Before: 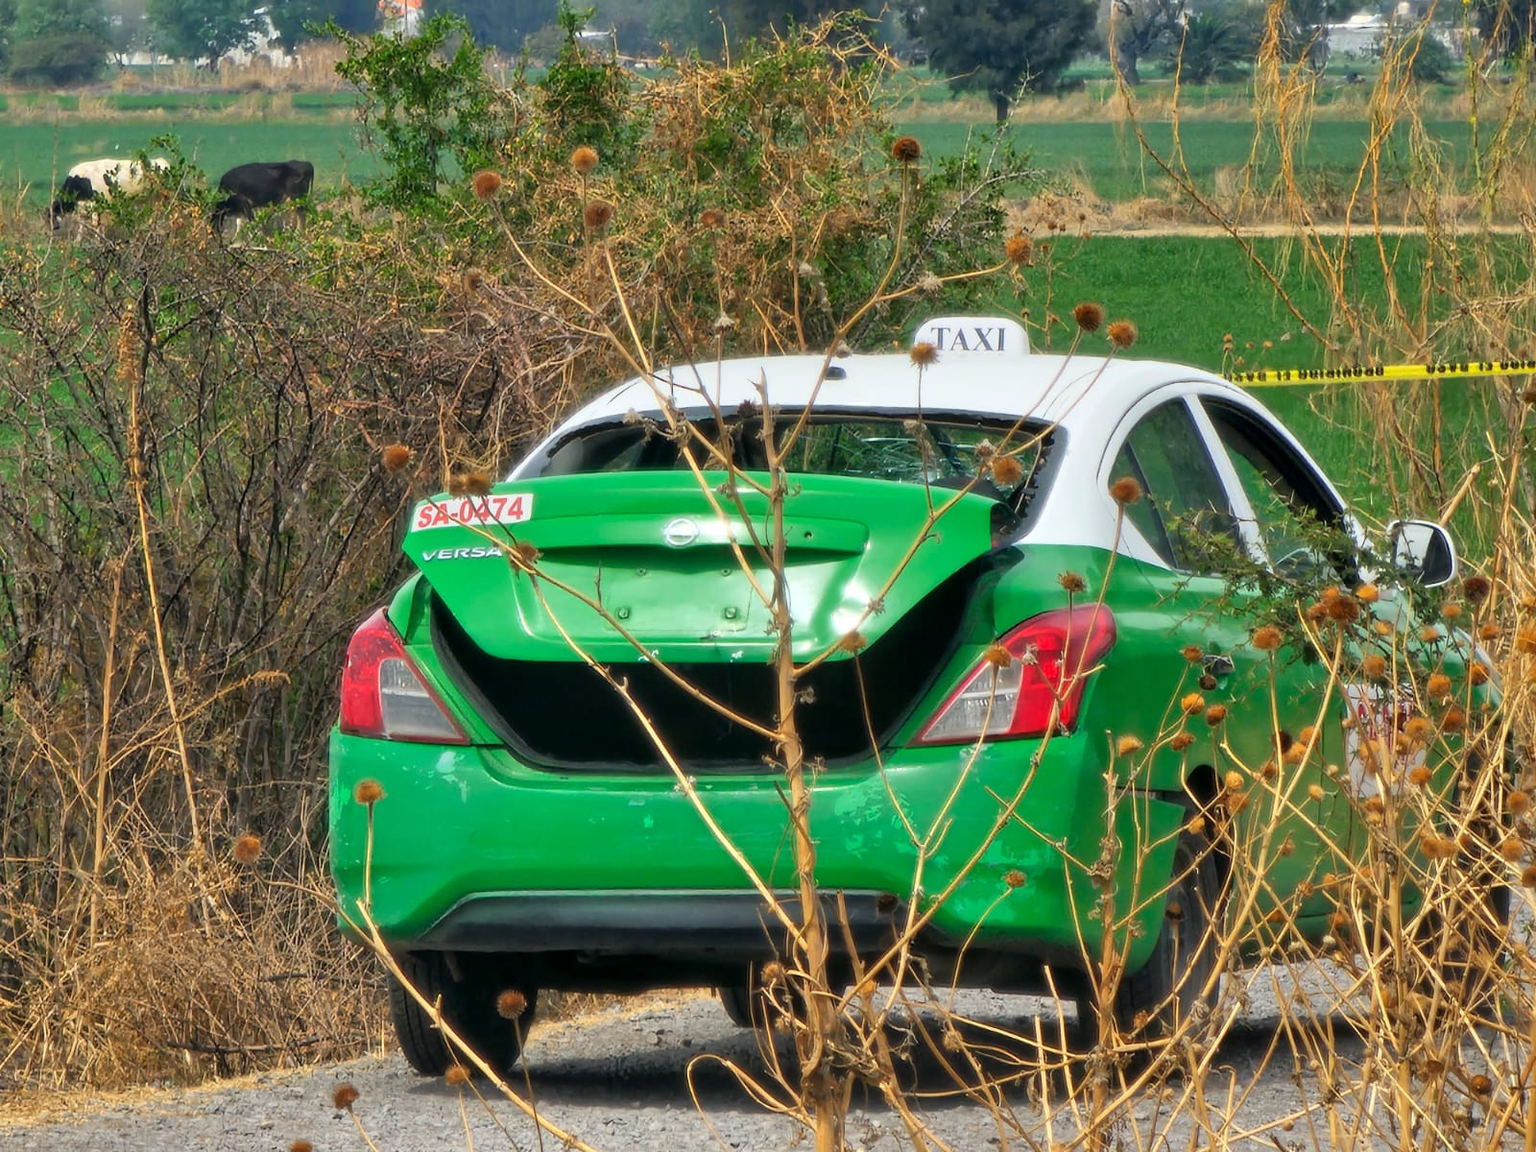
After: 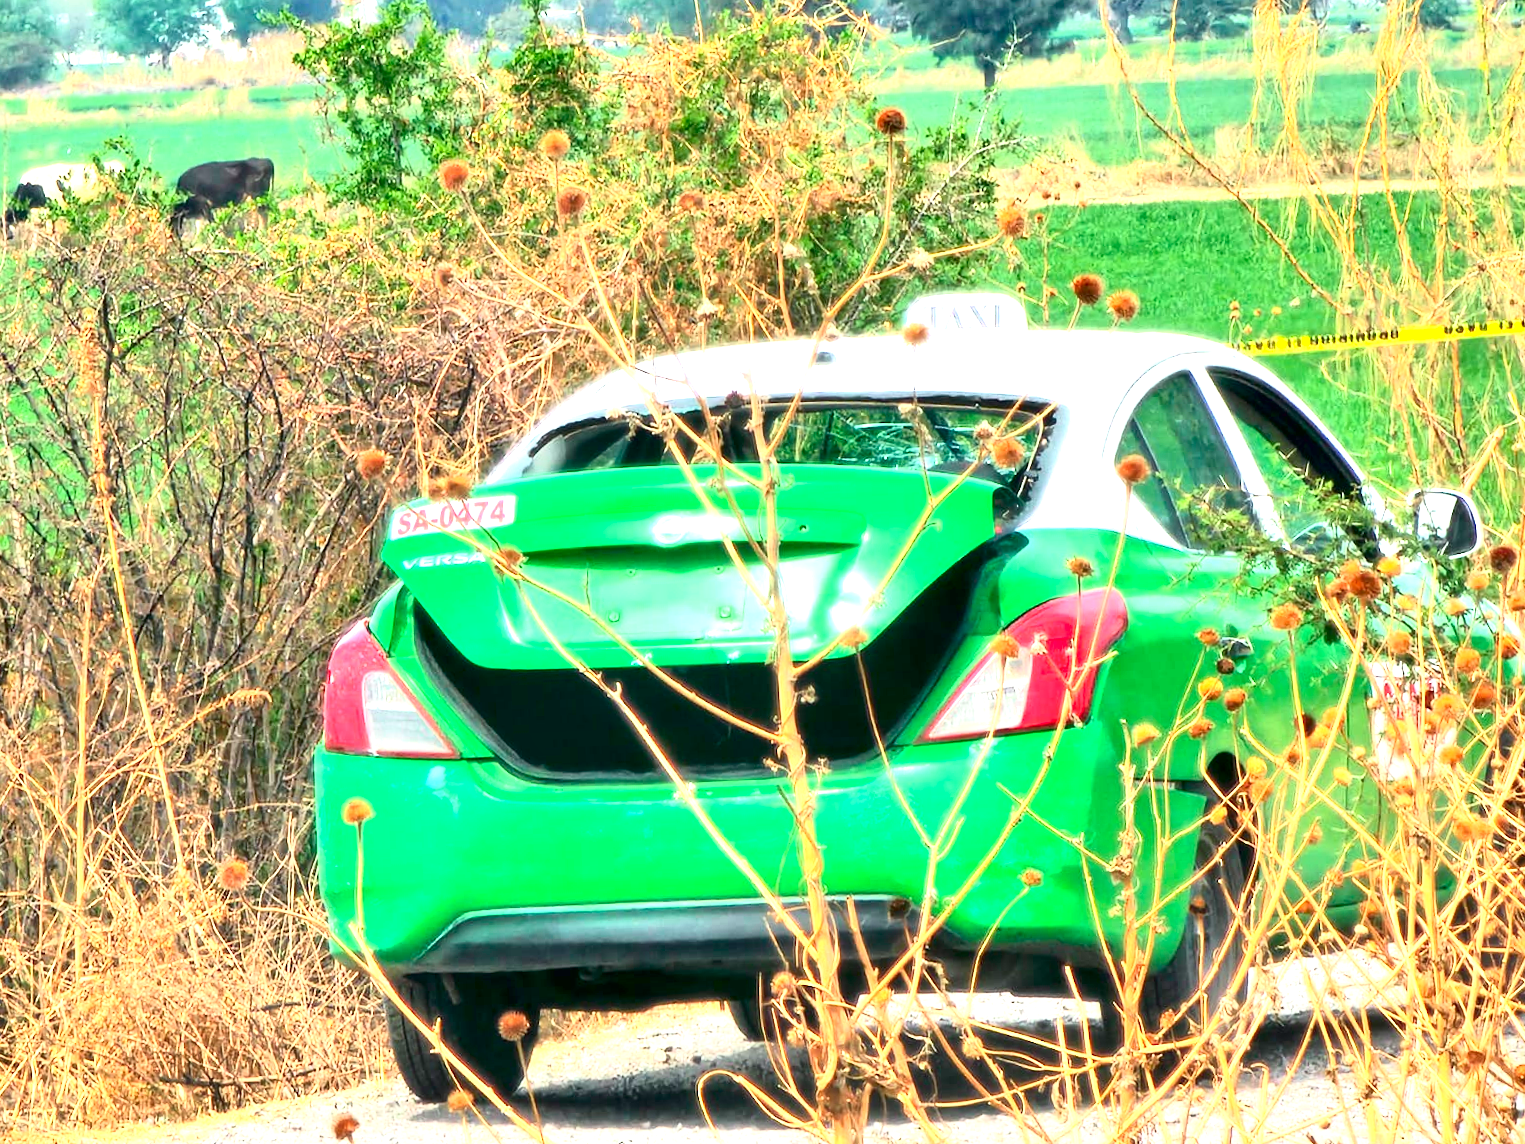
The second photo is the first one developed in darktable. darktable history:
rotate and perspective: rotation -2.12°, lens shift (vertical) 0.009, lens shift (horizontal) -0.008, automatic cropping original format, crop left 0.036, crop right 0.964, crop top 0.05, crop bottom 0.959
shadows and highlights: shadows 75, highlights -25, soften with gaussian
exposure: black level correction 0.001, exposure 1.822 EV, compensate exposure bias true, compensate highlight preservation false
tone curve: curves: ch0 [(0, 0.01) (0.037, 0.032) (0.131, 0.108) (0.275, 0.258) (0.483, 0.512) (0.61, 0.661) (0.696, 0.76) (0.792, 0.867) (0.911, 0.955) (0.997, 0.995)]; ch1 [(0, 0) (0.308, 0.268) (0.425, 0.383) (0.503, 0.502) (0.529, 0.543) (0.706, 0.754) (0.869, 0.907) (1, 1)]; ch2 [(0, 0) (0.228, 0.196) (0.336, 0.315) (0.399, 0.403) (0.485, 0.487) (0.502, 0.502) (0.525, 0.523) (0.545, 0.552) (0.587, 0.61) (0.636, 0.654) (0.711, 0.729) (0.855, 0.87) (0.998, 0.977)], color space Lab, independent channels, preserve colors none
